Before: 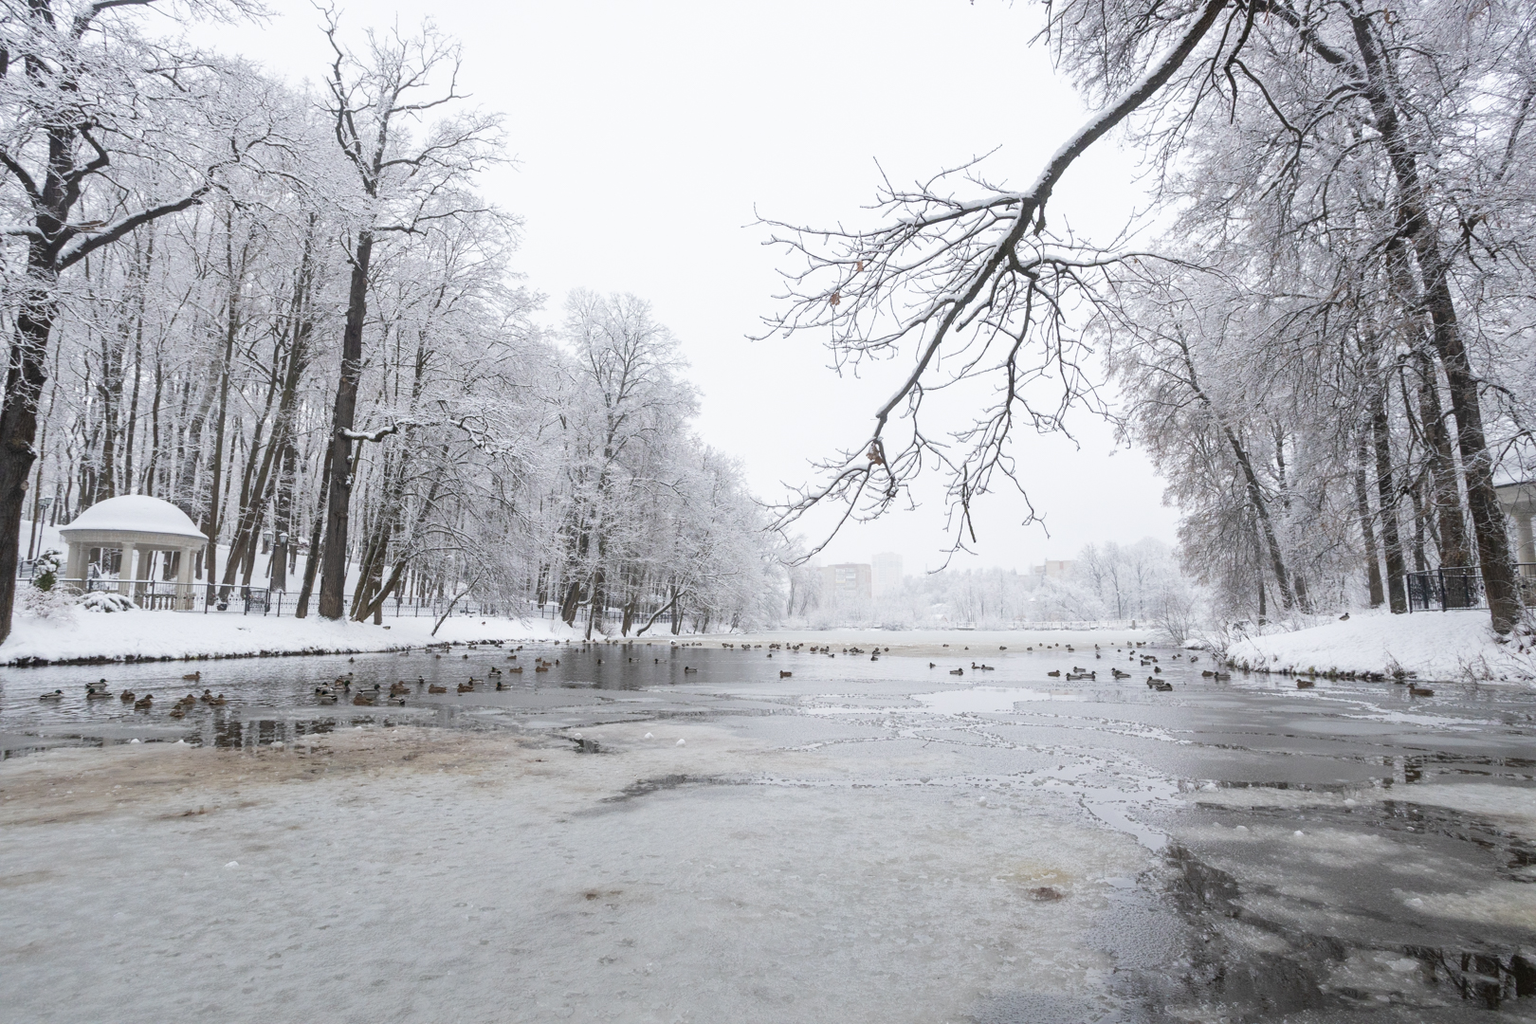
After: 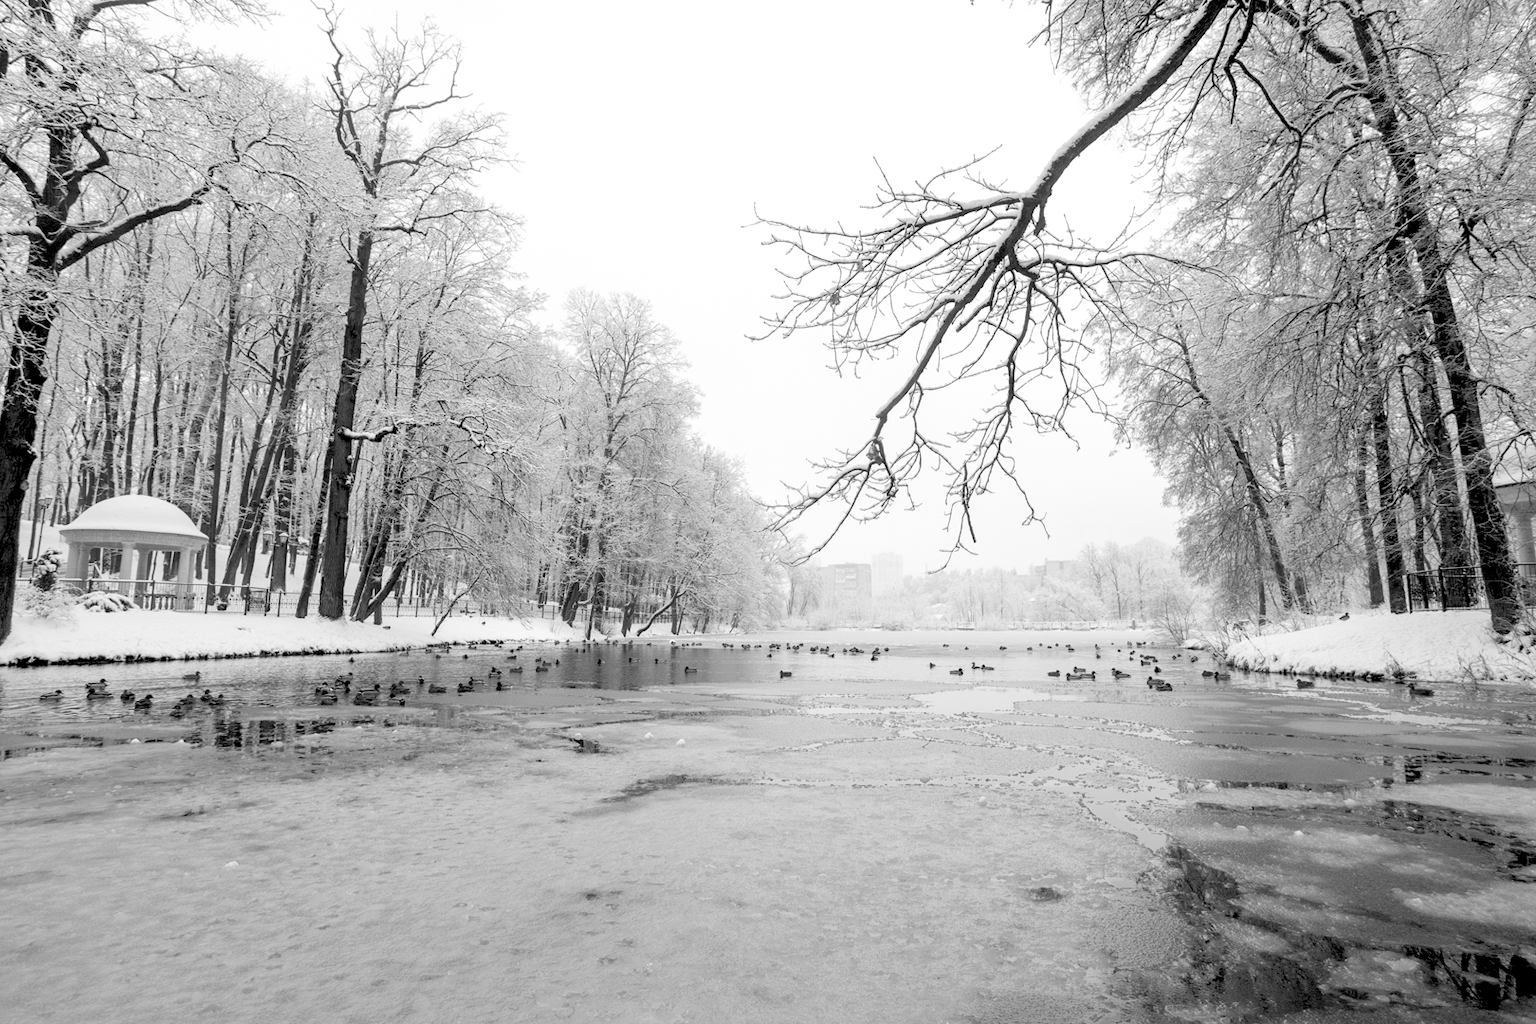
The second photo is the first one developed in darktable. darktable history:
rgb levels: levels [[0.029, 0.461, 0.922], [0, 0.5, 1], [0, 0.5, 1]]
color zones: curves: ch0 [(0, 0.5) (0.143, 0.5) (0.286, 0.5) (0.429, 0.5) (0.571, 0.5) (0.714, 0.476) (0.857, 0.5) (1, 0.5)]; ch2 [(0, 0.5) (0.143, 0.5) (0.286, 0.5) (0.429, 0.5) (0.571, 0.5) (0.714, 0.487) (0.857, 0.5) (1, 0.5)]
monochrome: a -11.7, b 1.62, size 0.5, highlights 0.38
